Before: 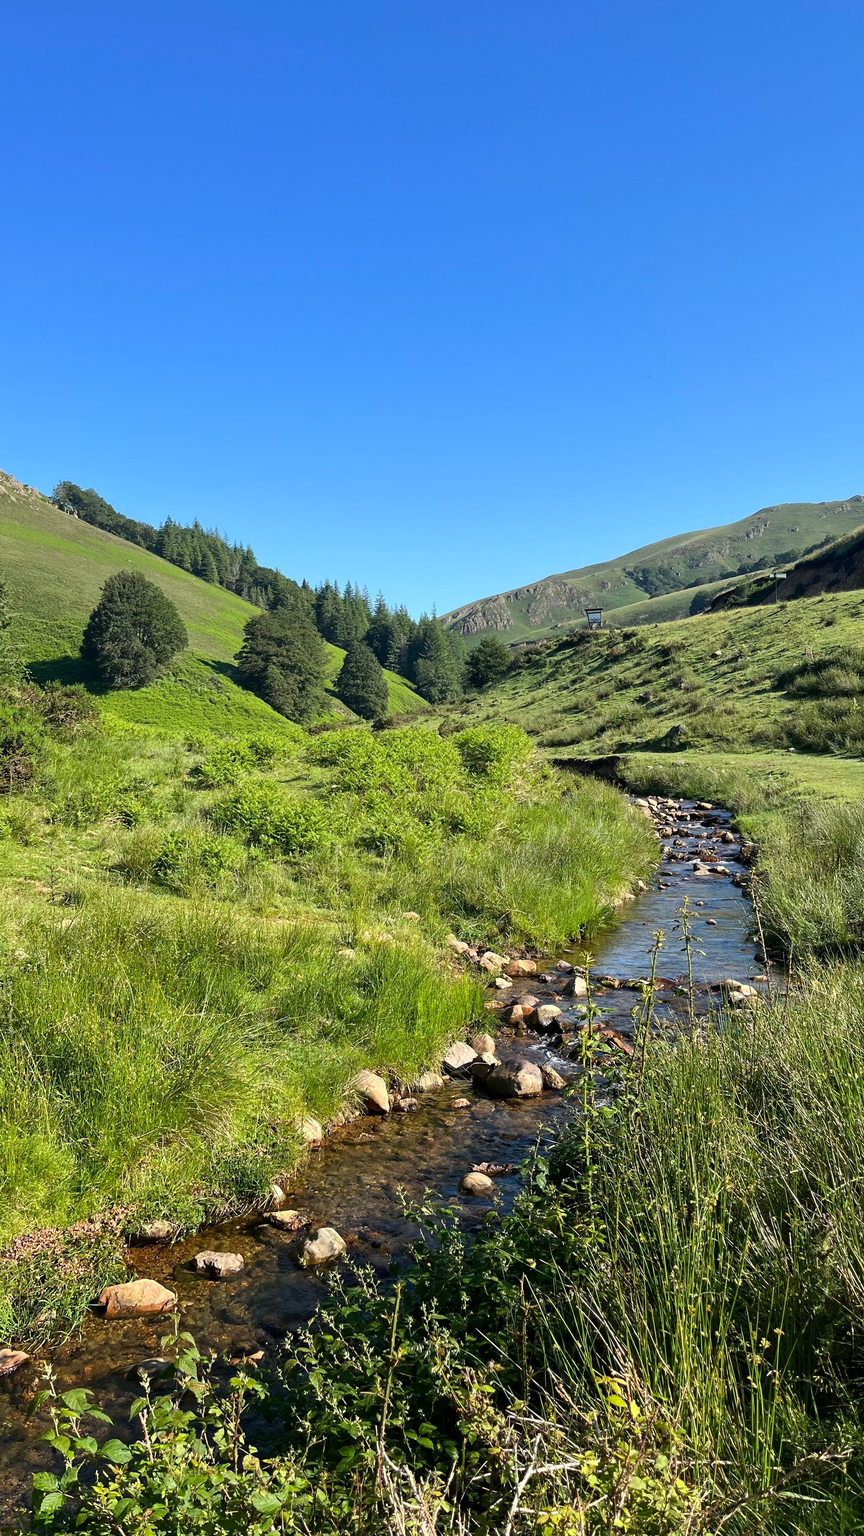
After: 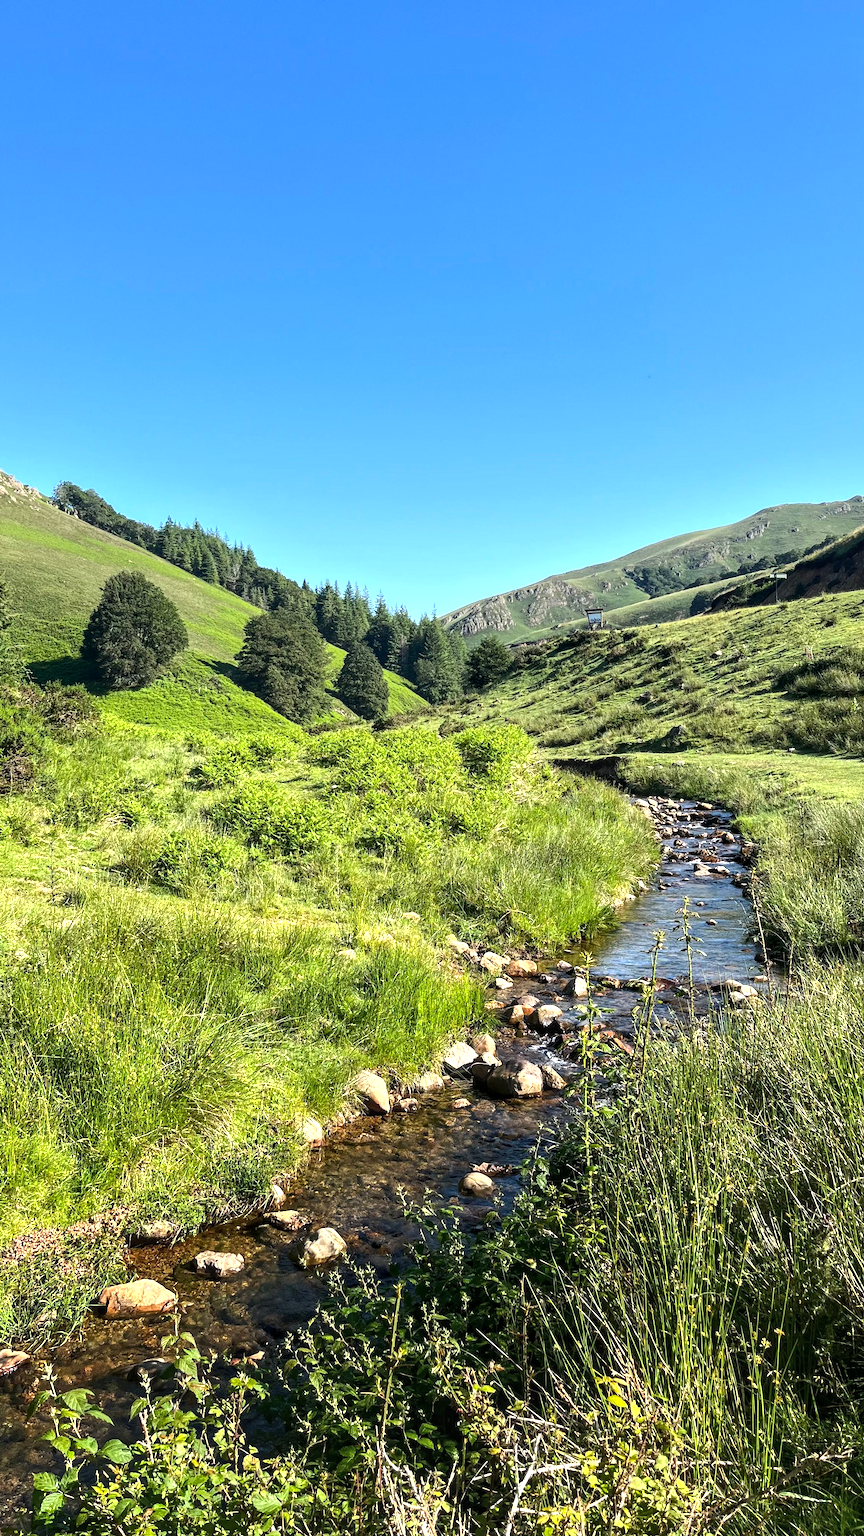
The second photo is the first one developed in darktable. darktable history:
local contrast: on, module defaults
tone equalizer: -8 EV 0.001 EV, -7 EV -0.002 EV, -6 EV 0.002 EV, -5 EV -0.03 EV, -4 EV -0.116 EV, -3 EV -0.169 EV, -2 EV 0.24 EV, -1 EV 0.702 EV, +0 EV 0.493 EV
